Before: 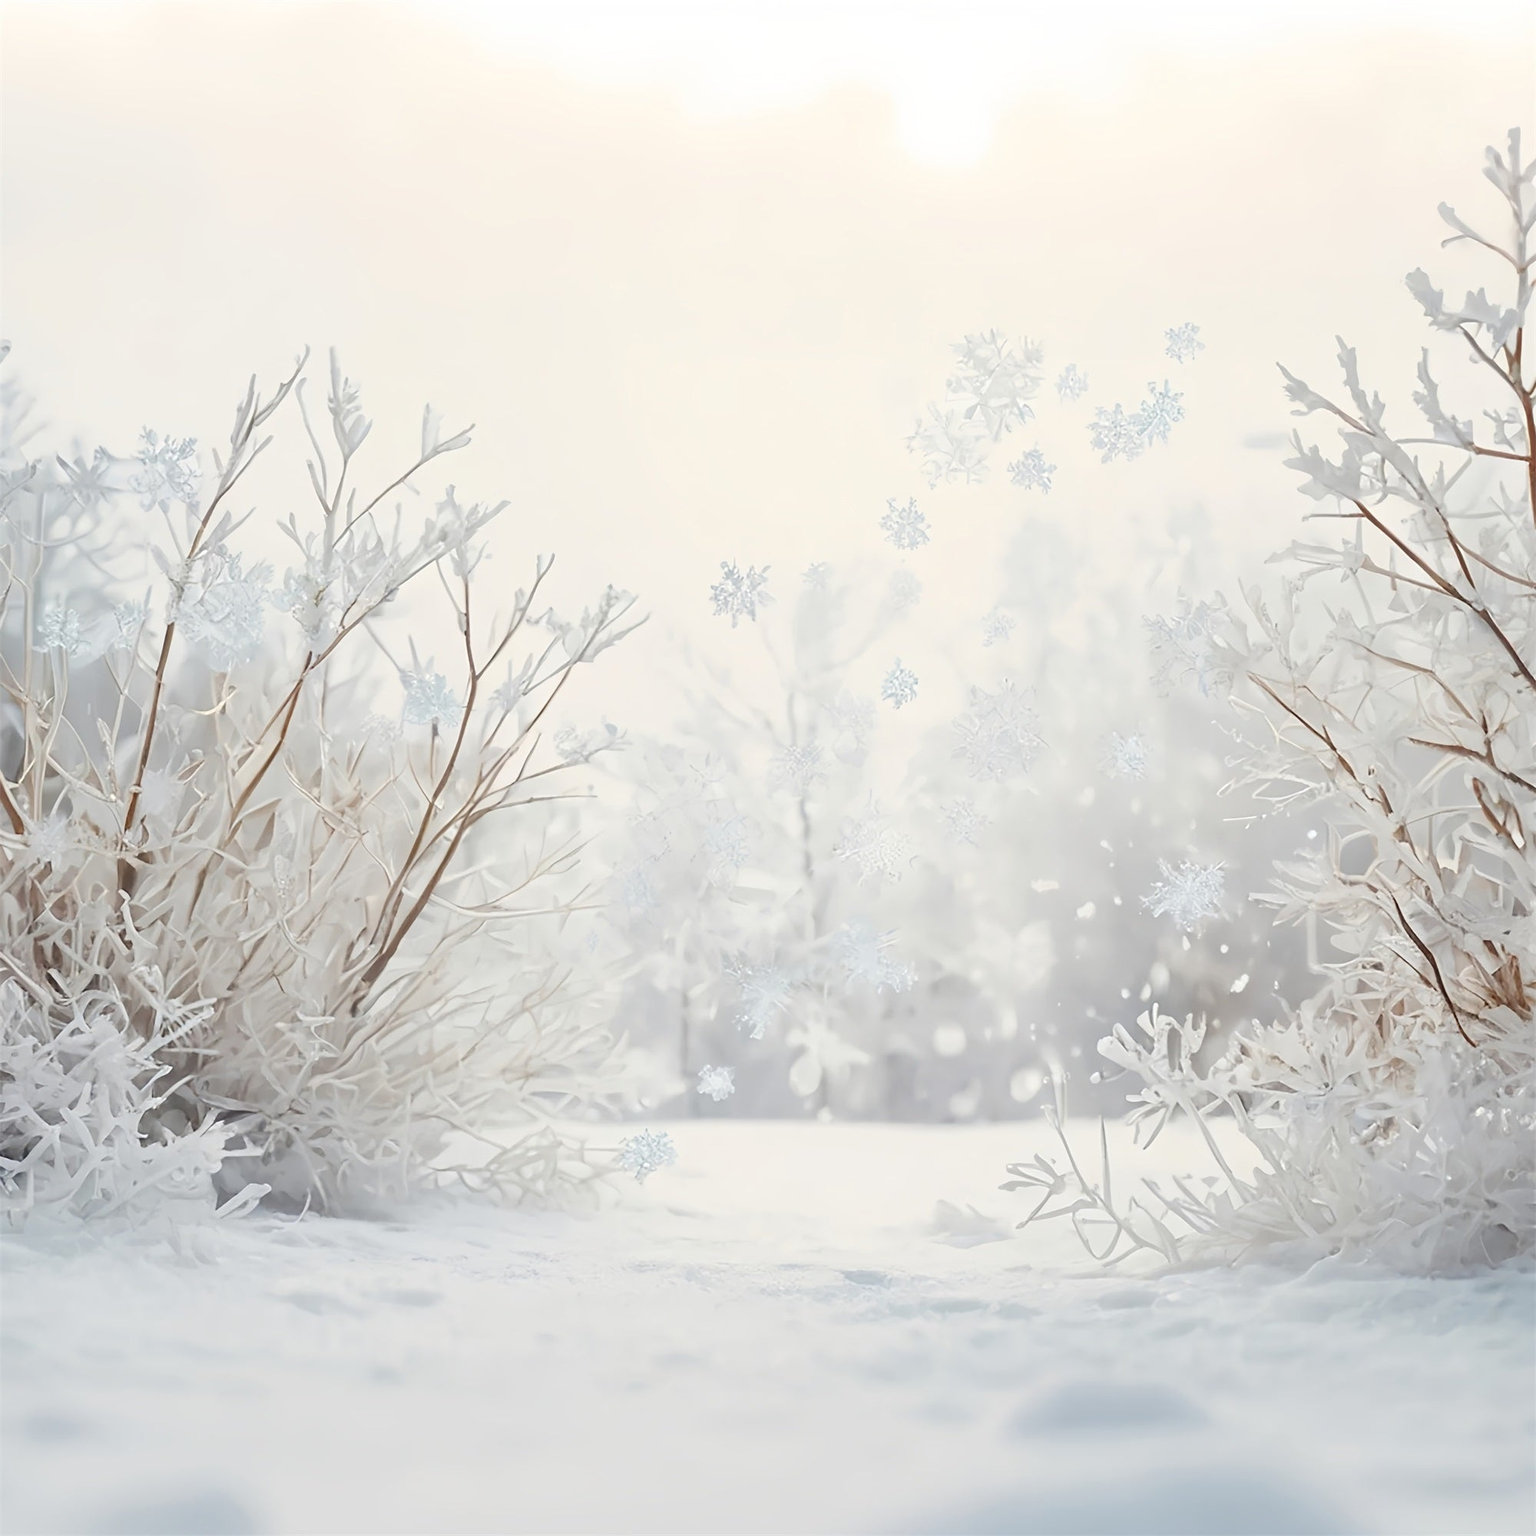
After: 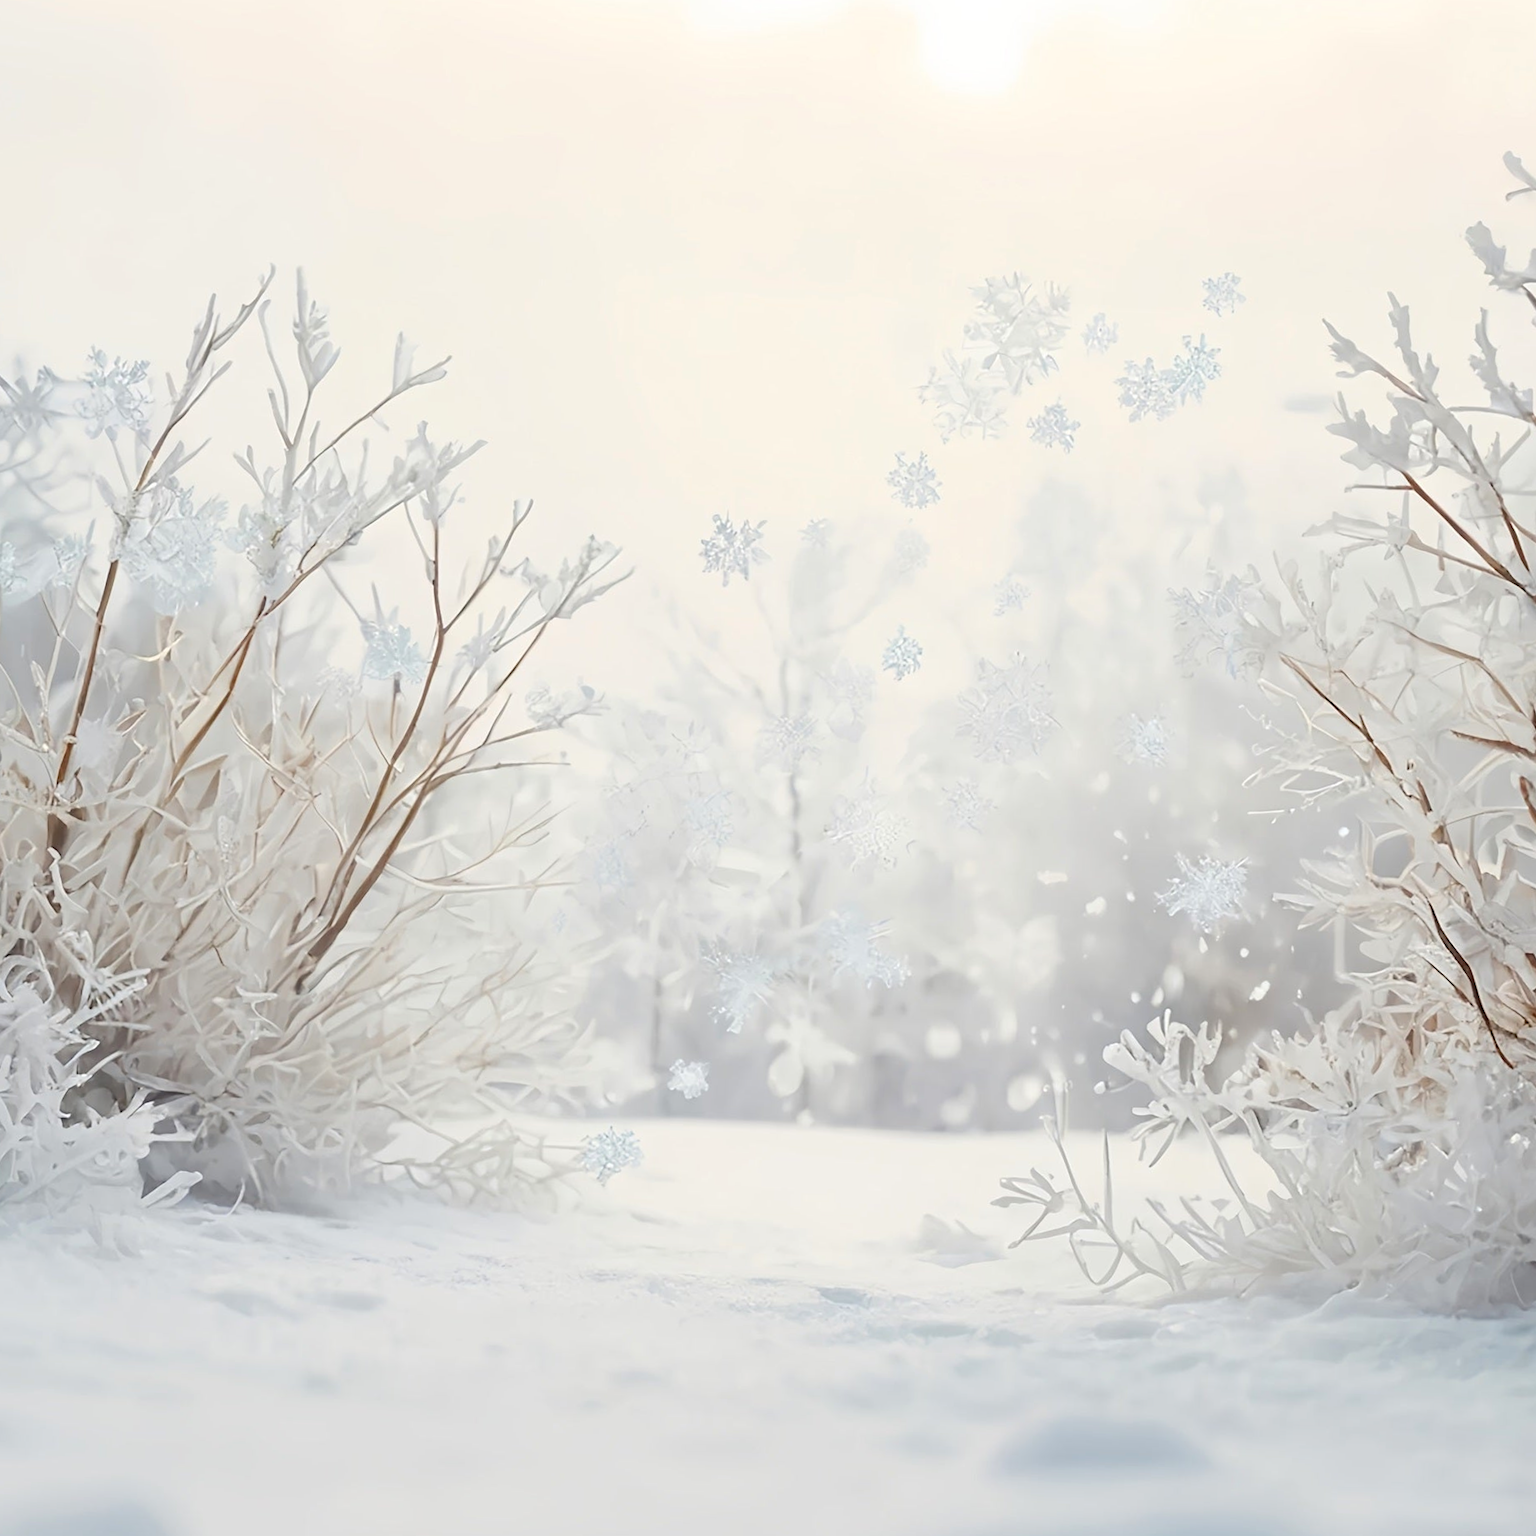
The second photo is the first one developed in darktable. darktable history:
crop and rotate: angle -1.96°, left 3.097%, top 4.154%, right 1.586%, bottom 0.529%
color balance: output saturation 110%
